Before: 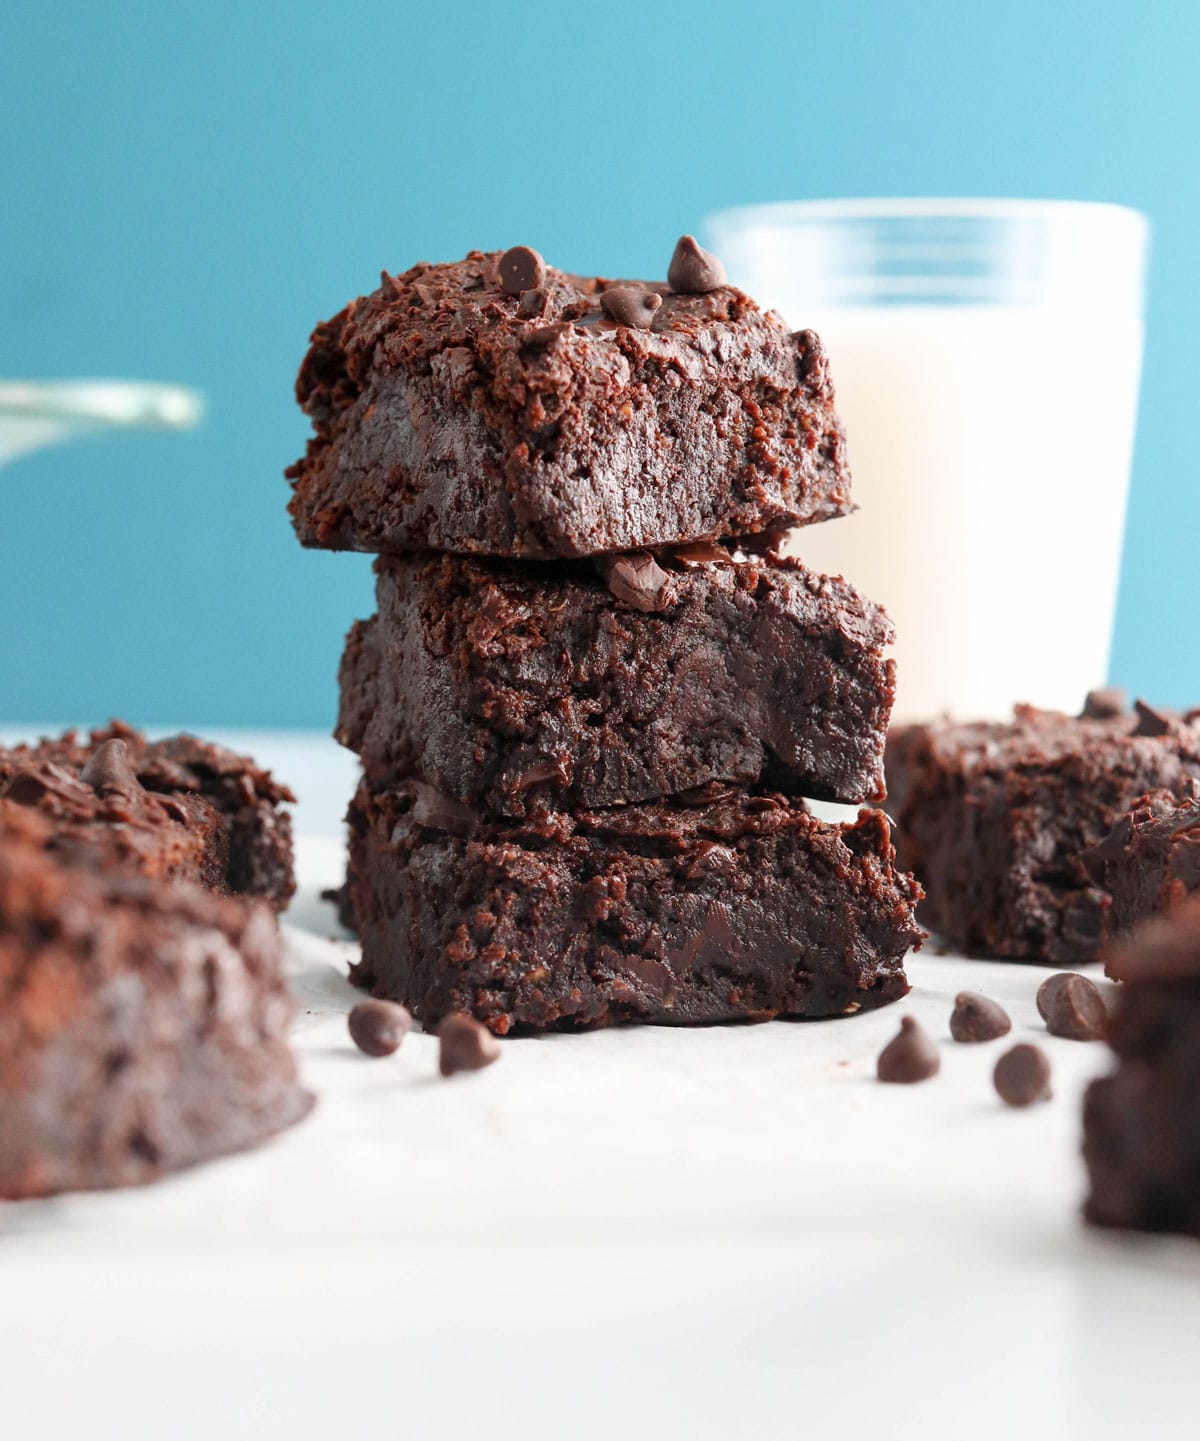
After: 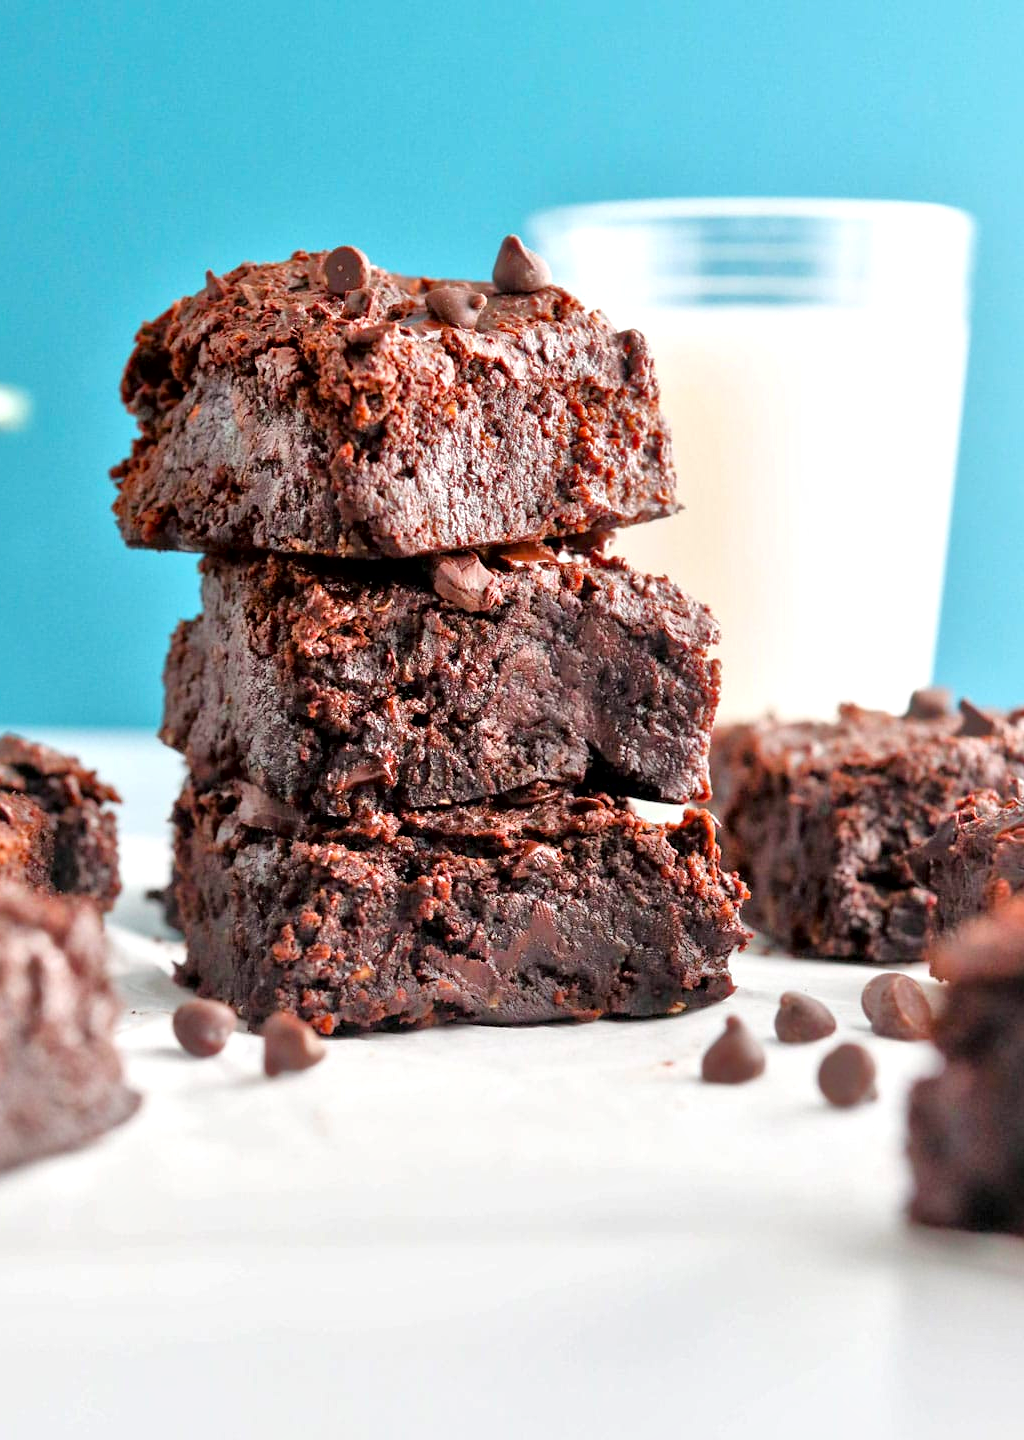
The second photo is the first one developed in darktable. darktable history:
local contrast: mode bilateral grid, contrast 25, coarseness 47, detail 151%, midtone range 0.2
color balance rgb: perceptual saturation grading › global saturation 20%, global vibrance 20%
crop and rotate: left 14.584%
tone equalizer: -7 EV 0.15 EV, -6 EV 0.6 EV, -5 EV 1.15 EV, -4 EV 1.33 EV, -3 EV 1.15 EV, -2 EV 0.6 EV, -1 EV 0.15 EV, mask exposure compensation -0.5 EV
